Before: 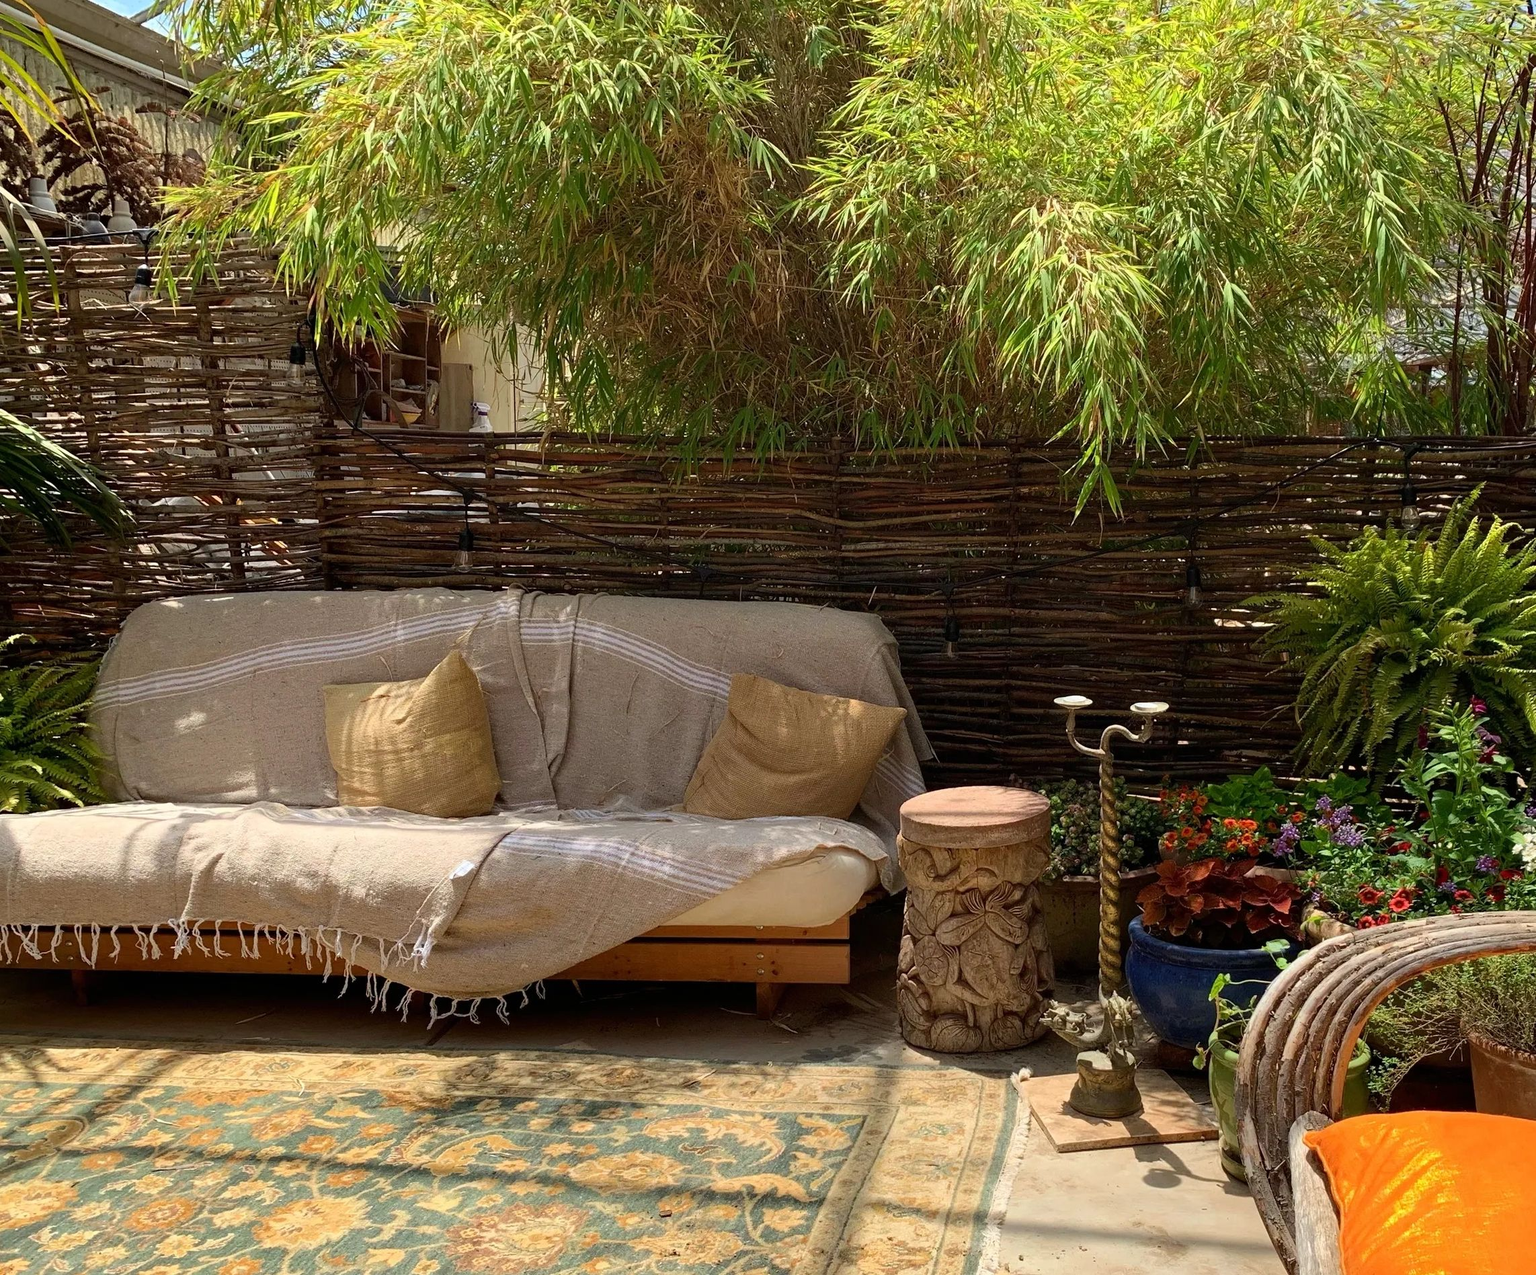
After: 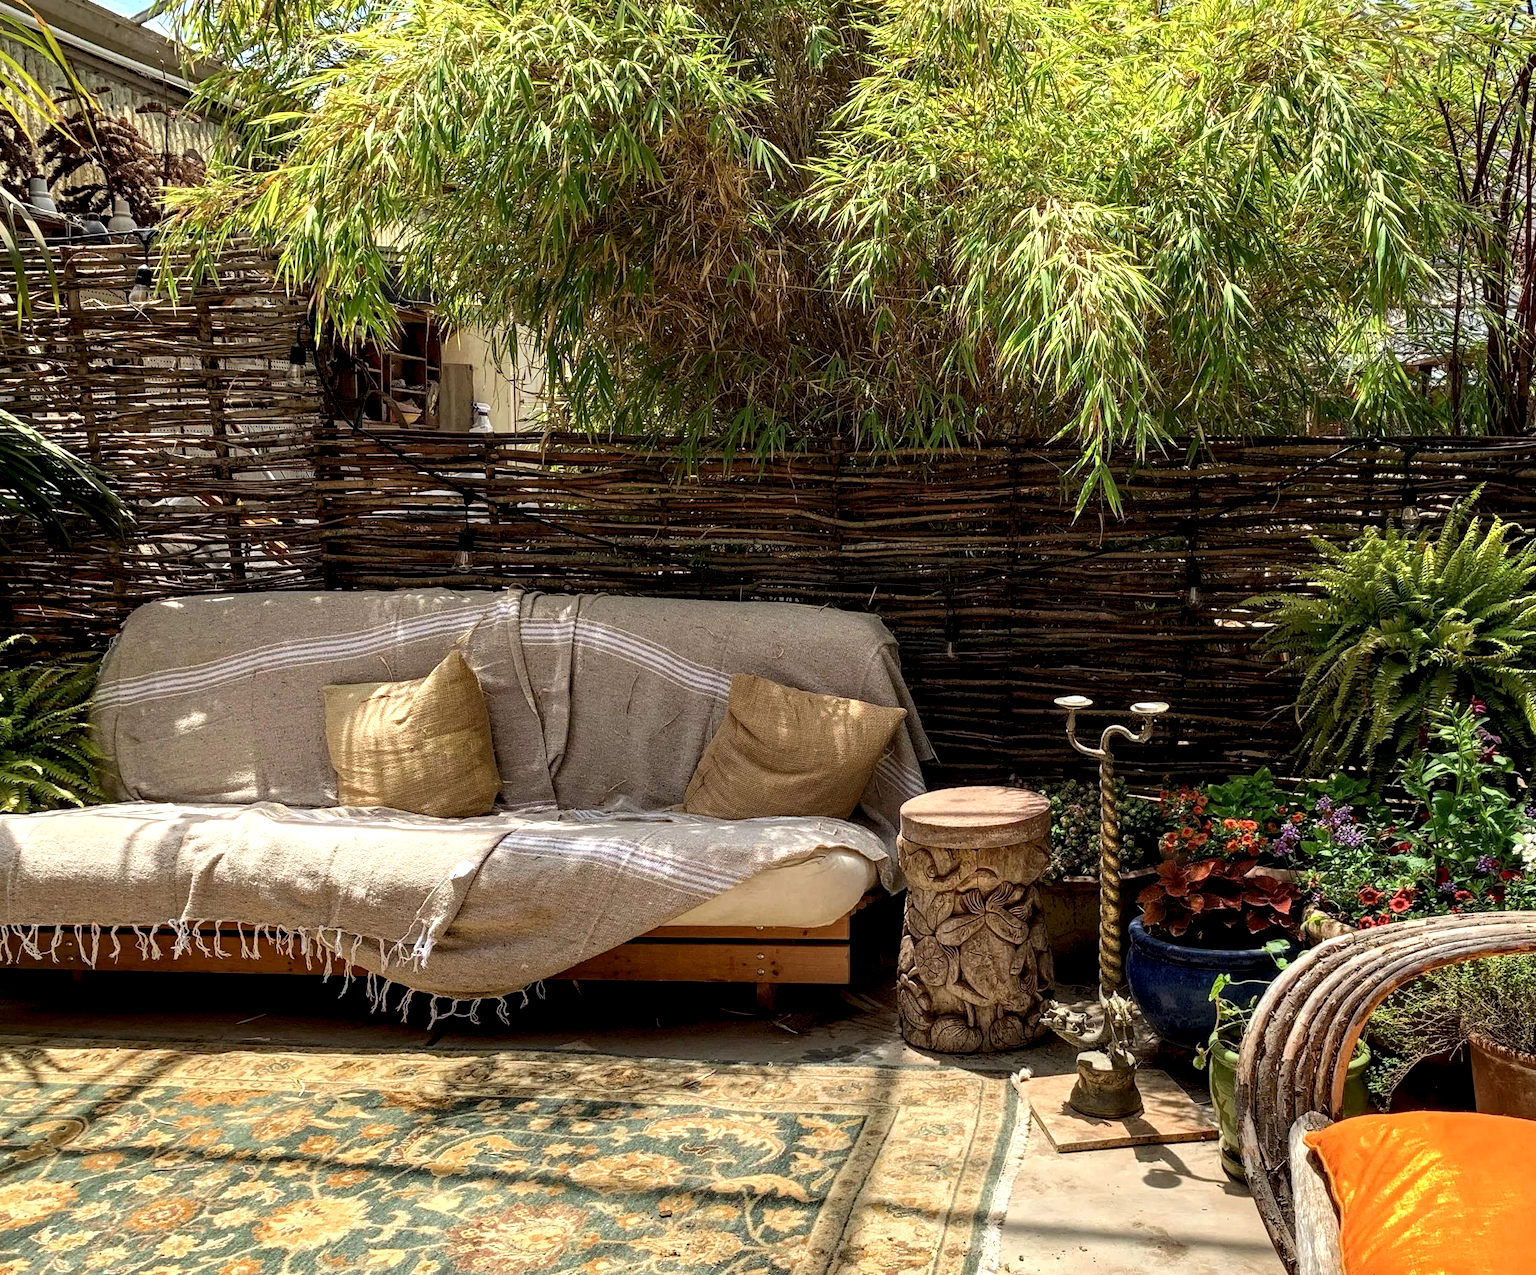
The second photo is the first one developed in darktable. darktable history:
local contrast: highlights 65%, shadows 54%, detail 169%, midtone range 0.512
